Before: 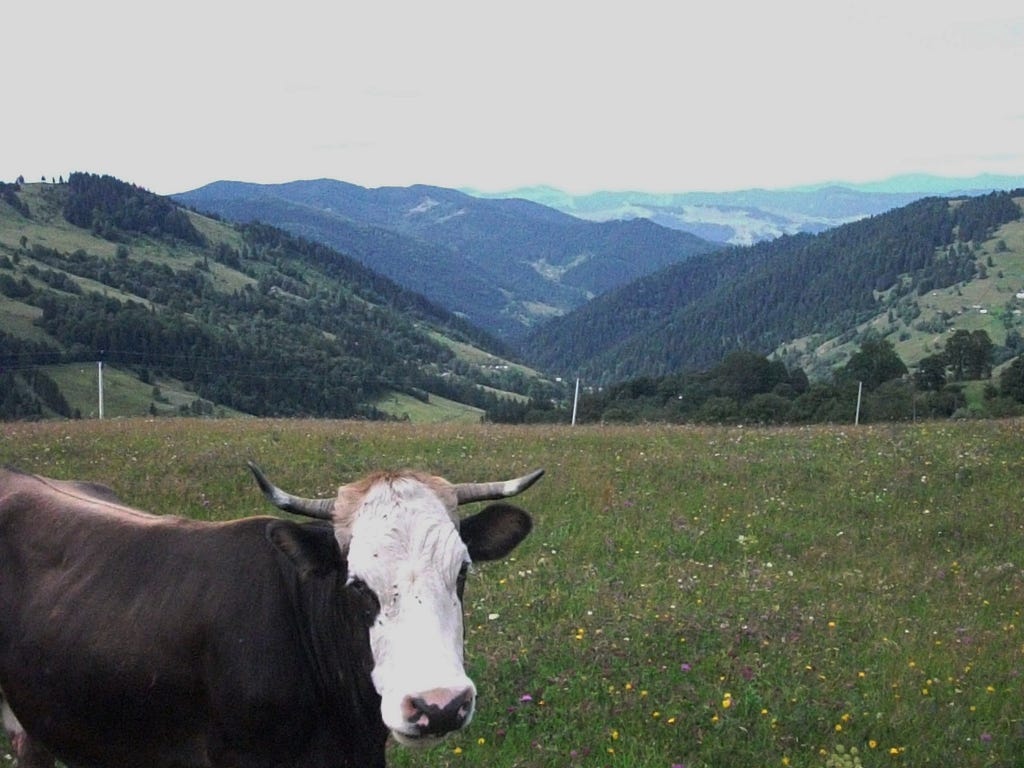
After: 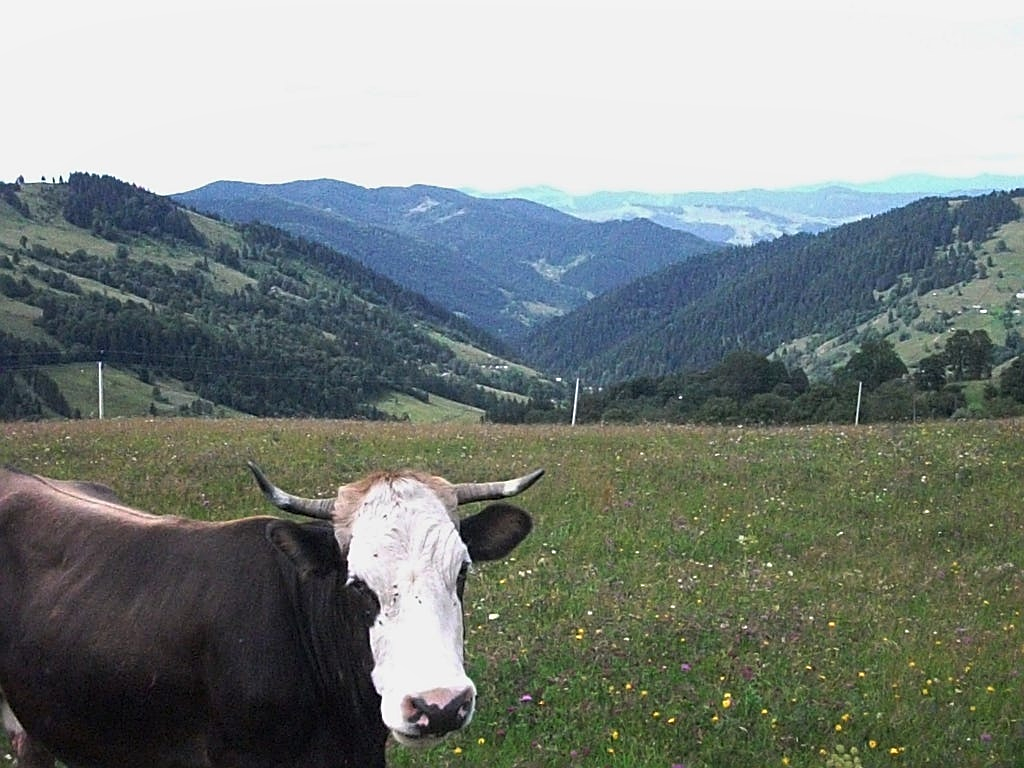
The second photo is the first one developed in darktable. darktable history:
shadows and highlights: shadows 0.668, highlights 40.06
sharpen: on, module defaults
exposure: exposure 0.228 EV, compensate highlight preservation false
